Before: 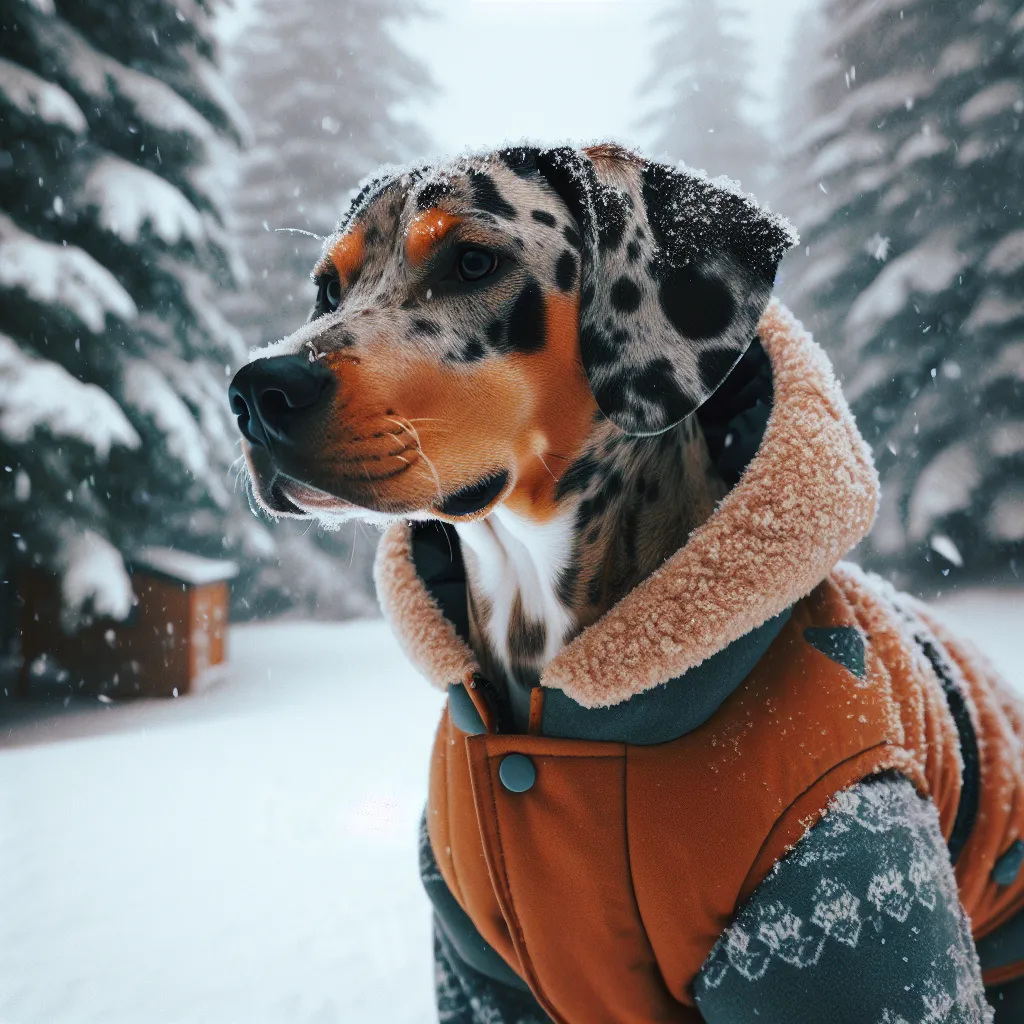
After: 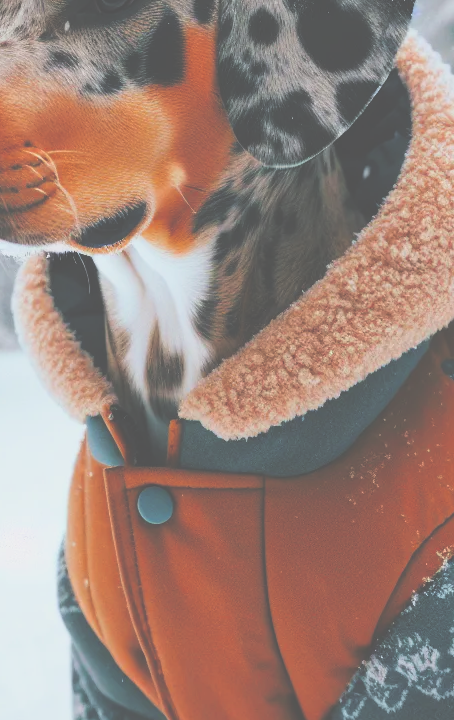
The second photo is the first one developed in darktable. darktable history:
exposure: black level correction -0.071, exposure 0.5 EV, compensate highlight preservation false
filmic rgb: black relative exposure -7.75 EV, white relative exposure 4.4 EV, threshold 3 EV, target black luminance 0%, hardness 3.76, latitude 50.51%, contrast 1.074, highlights saturation mix 10%, shadows ↔ highlights balance -0.22%, color science v4 (2020), enable highlight reconstruction true
crop: left 35.432%, top 26.233%, right 20.145%, bottom 3.432%
